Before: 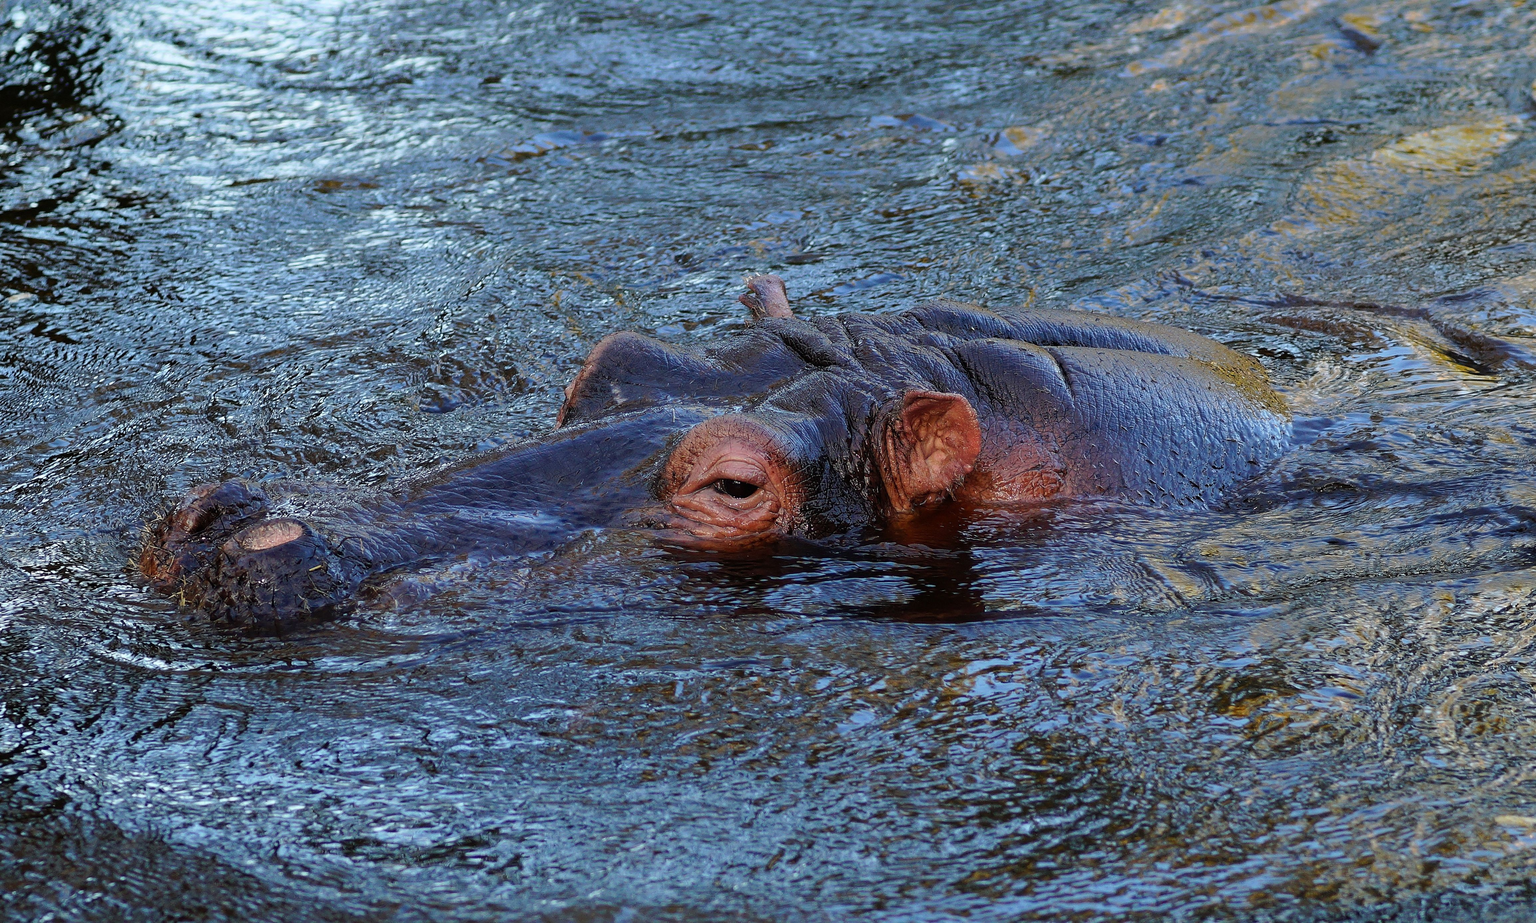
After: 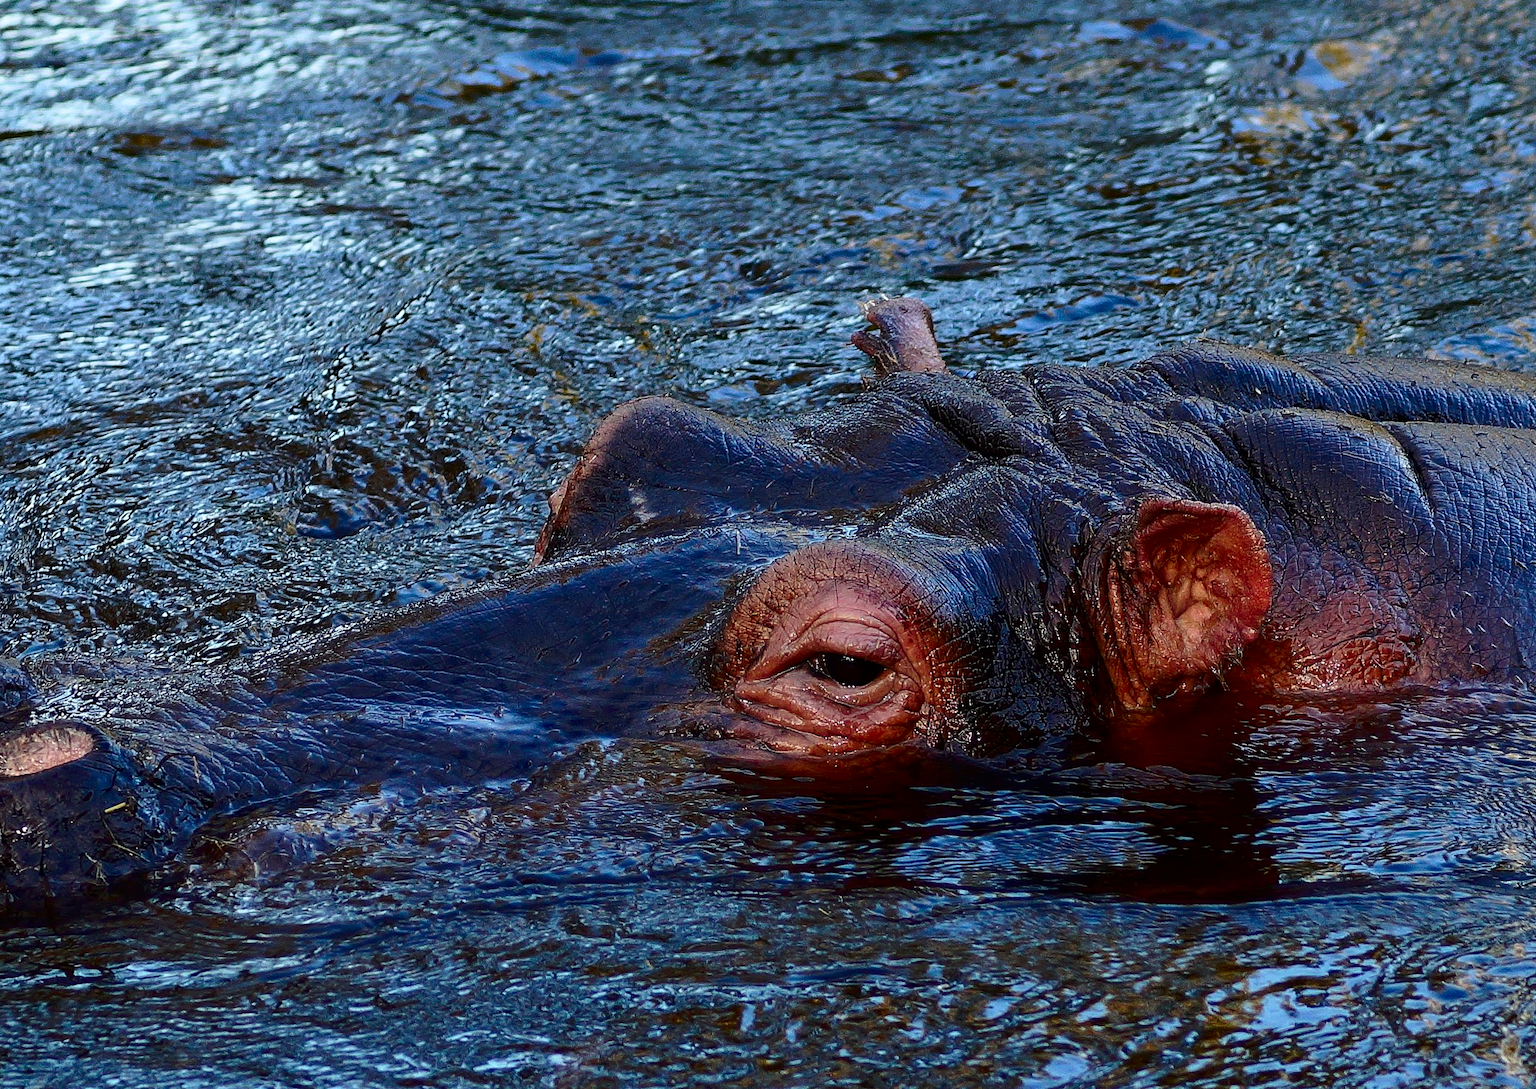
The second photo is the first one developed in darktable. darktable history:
crop: left 16.217%, top 11.249%, right 26.228%, bottom 20.82%
contrast brightness saturation: contrast 0.21, brightness -0.1, saturation 0.211
